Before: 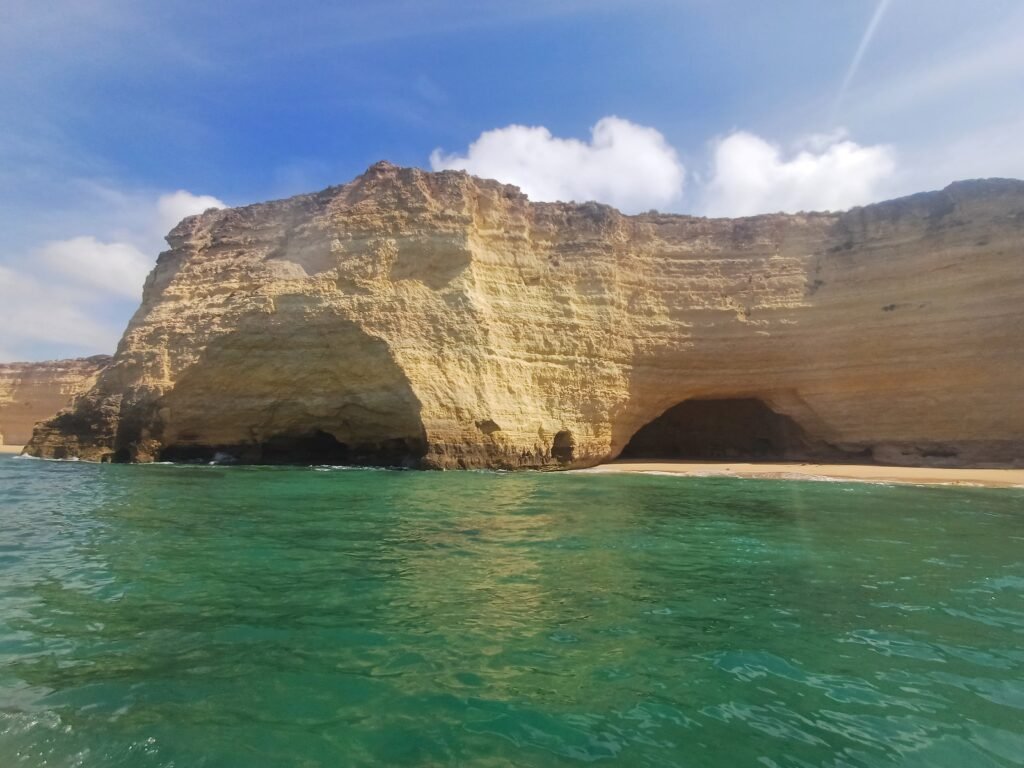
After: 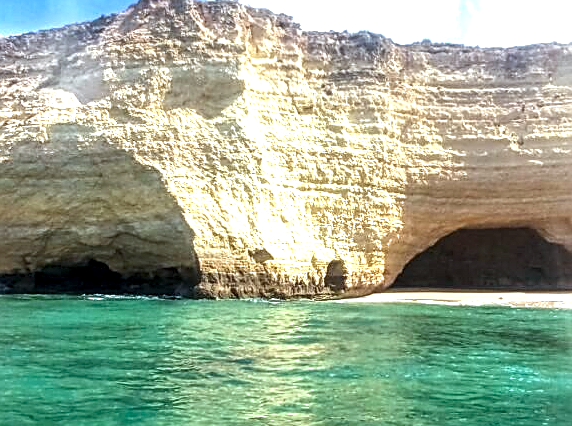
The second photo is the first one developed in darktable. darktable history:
exposure: black level correction 0, exposure 1.179 EV, compensate highlight preservation false
crop and rotate: left 22.257%, top 22.343%, right 21.815%, bottom 22.11%
contrast equalizer: y [[0.5, 0.488, 0.462, 0.461, 0.491, 0.5], [0.5 ×6], [0.5 ×6], [0 ×6], [0 ×6]]
local contrast: highlights 18%, detail 188%
color calibration: illuminant Planckian (black body), x 0.376, y 0.374, temperature 4111.29 K
sharpen: on, module defaults
